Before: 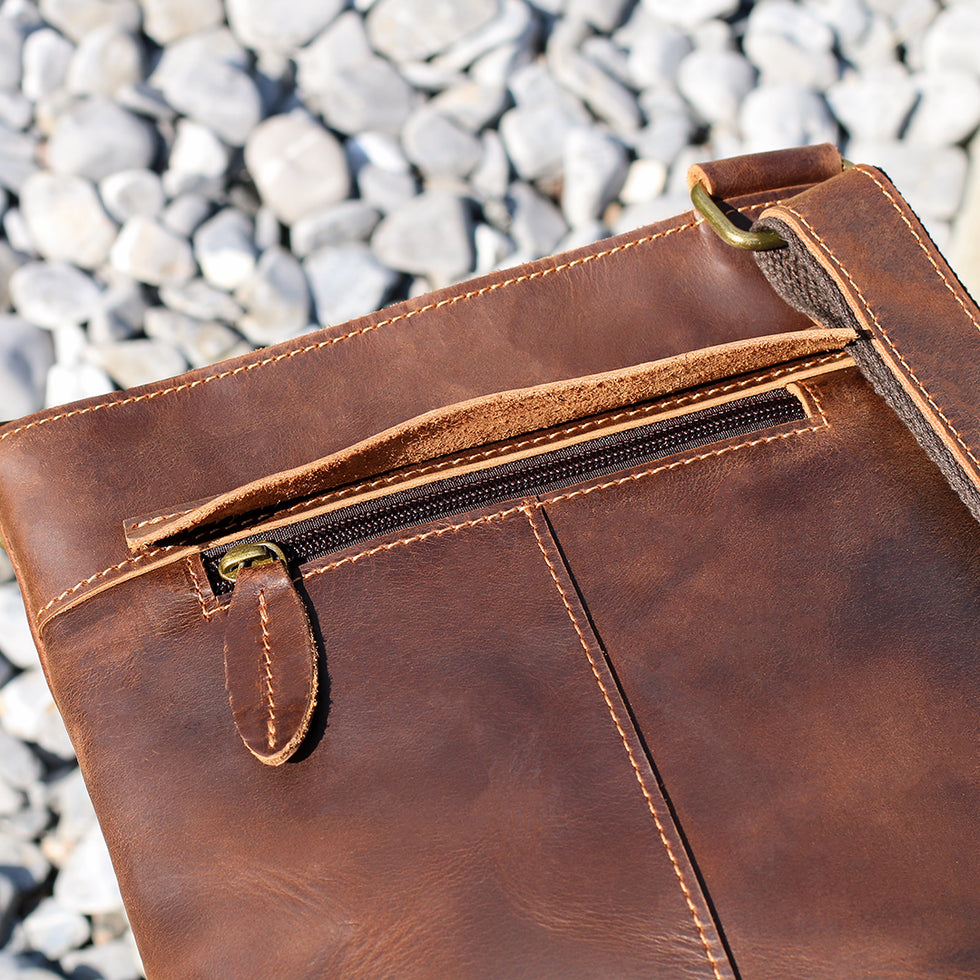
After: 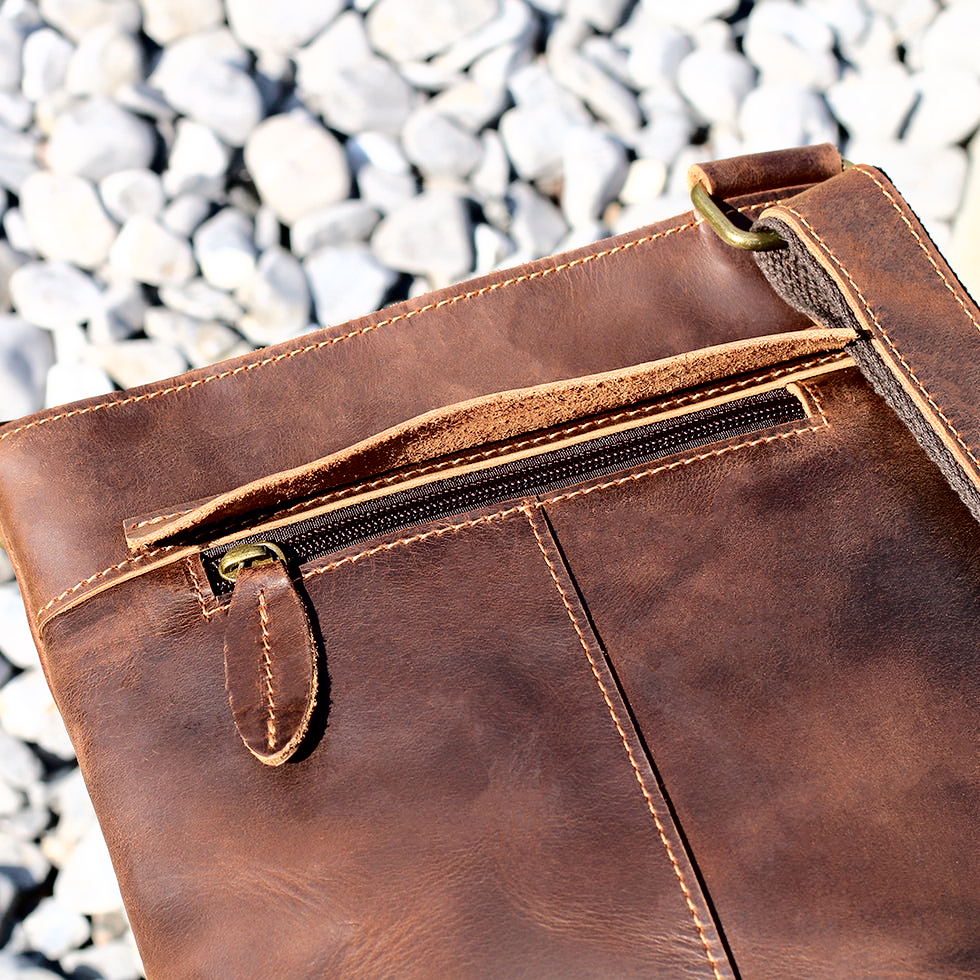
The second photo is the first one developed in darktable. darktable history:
tone curve: curves: ch0 [(0, 0) (0.003, 0) (0.011, 0.001) (0.025, 0.001) (0.044, 0.002) (0.069, 0.007) (0.1, 0.015) (0.136, 0.027) (0.177, 0.066) (0.224, 0.122) (0.277, 0.219) (0.335, 0.327) (0.399, 0.432) (0.468, 0.527) (0.543, 0.615) (0.623, 0.695) (0.709, 0.777) (0.801, 0.874) (0.898, 0.973) (1, 1)], color space Lab, independent channels
